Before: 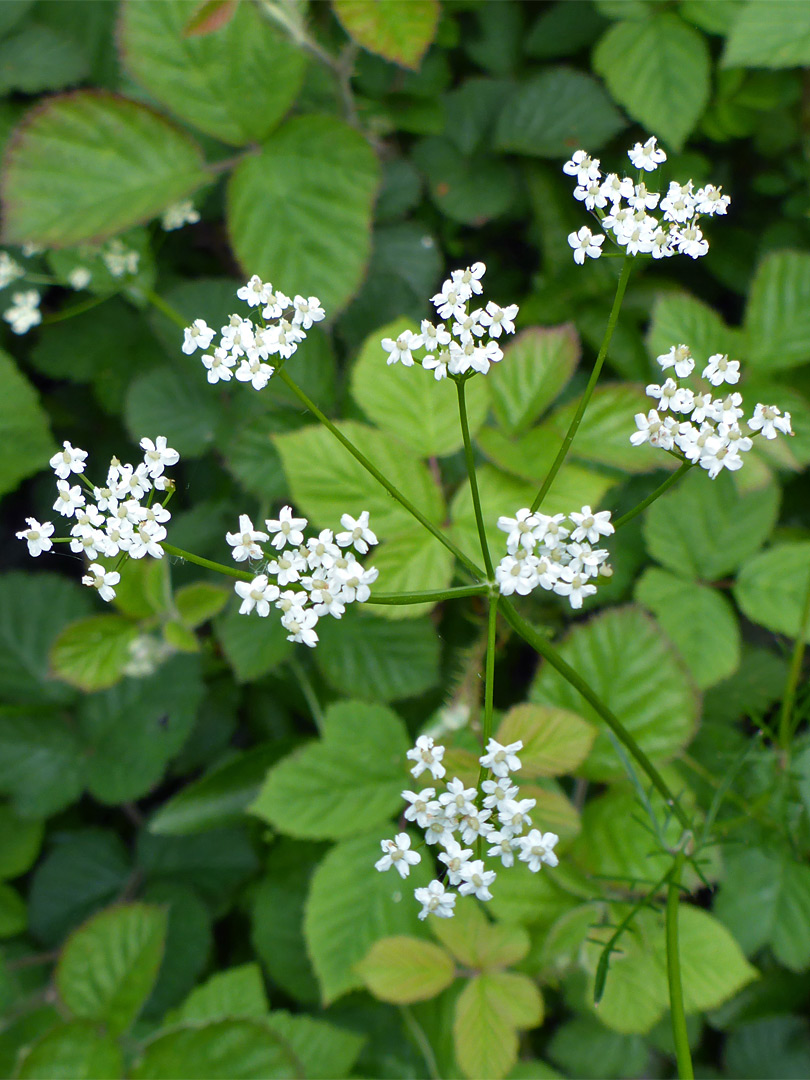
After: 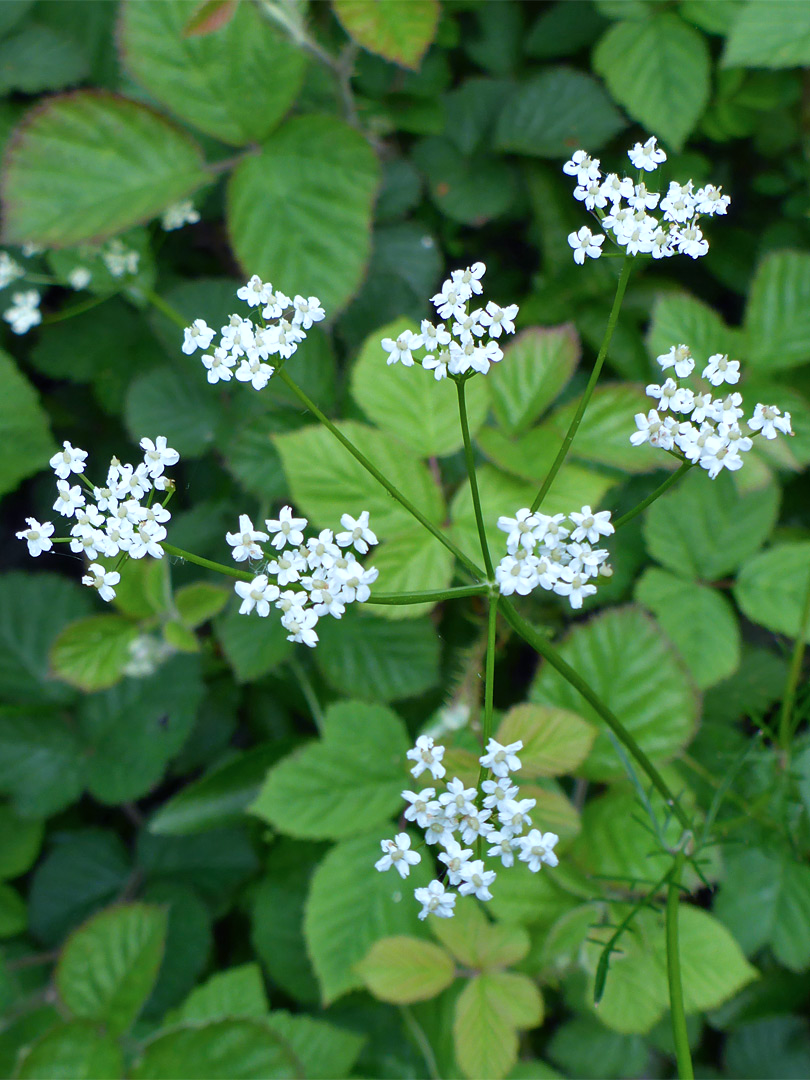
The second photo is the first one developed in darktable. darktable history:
color calibration: illuminant as shot in camera, x 0.369, y 0.376, temperature 4329.28 K, saturation algorithm version 1 (2020)
